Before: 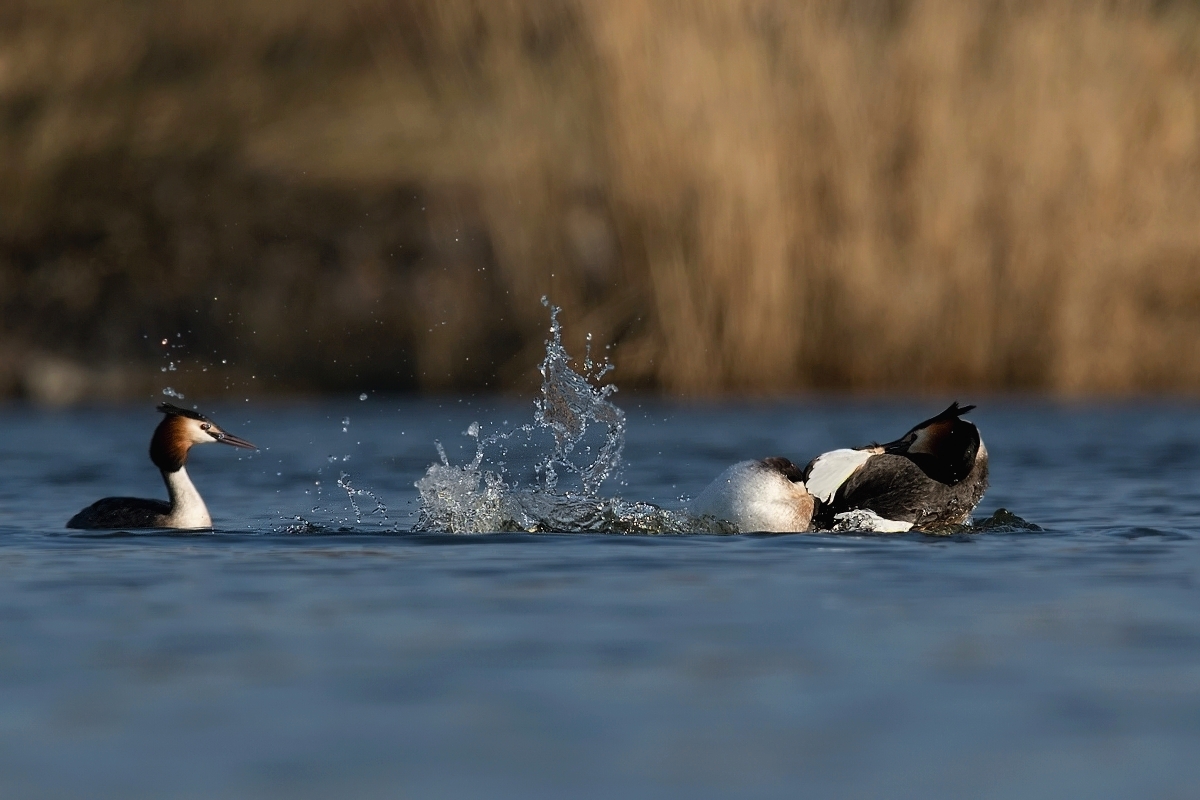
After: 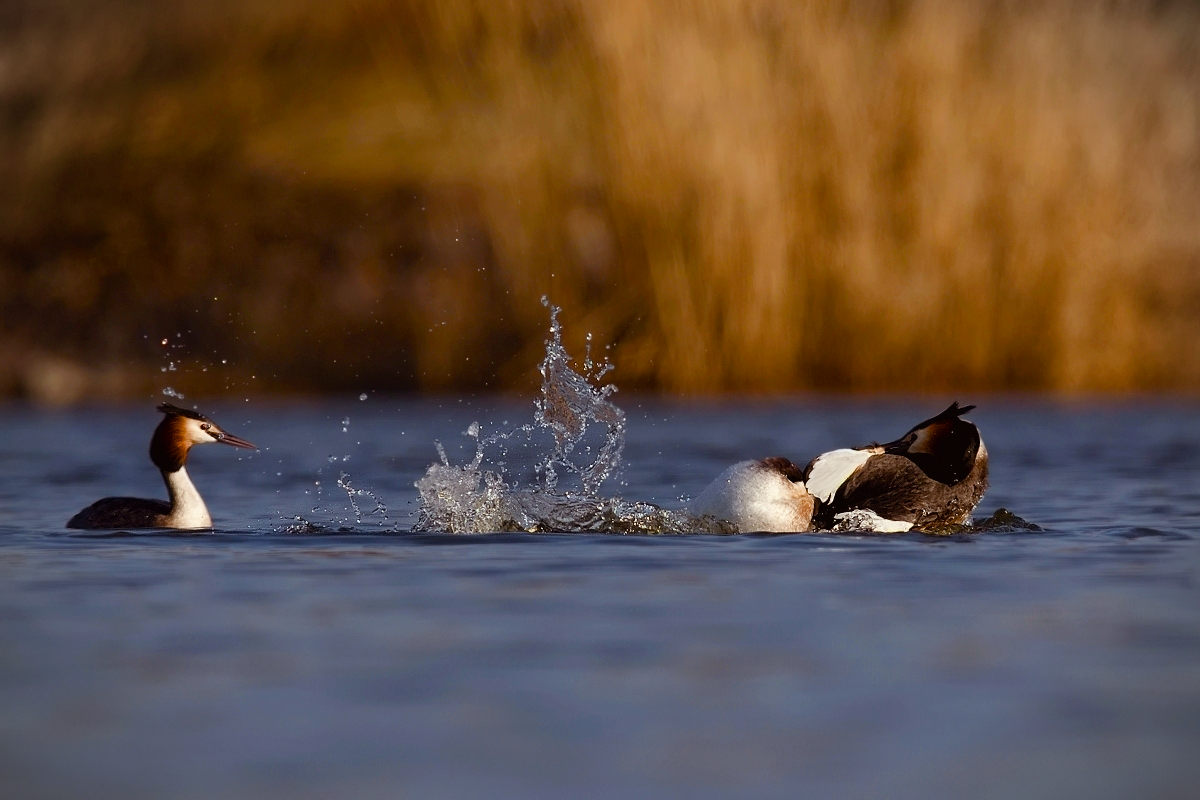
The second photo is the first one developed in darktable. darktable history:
color balance rgb: power › chroma 1.561%, power › hue 25.69°, perceptual saturation grading › global saturation 20%, perceptual saturation grading › highlights -25.769%, perceptual saturation grading › shadows 49.718%, global vibrance 9.615%
vignetting: fall-off start 88.58%, fall-off radius 43.51%, width/height ratio 1.169
